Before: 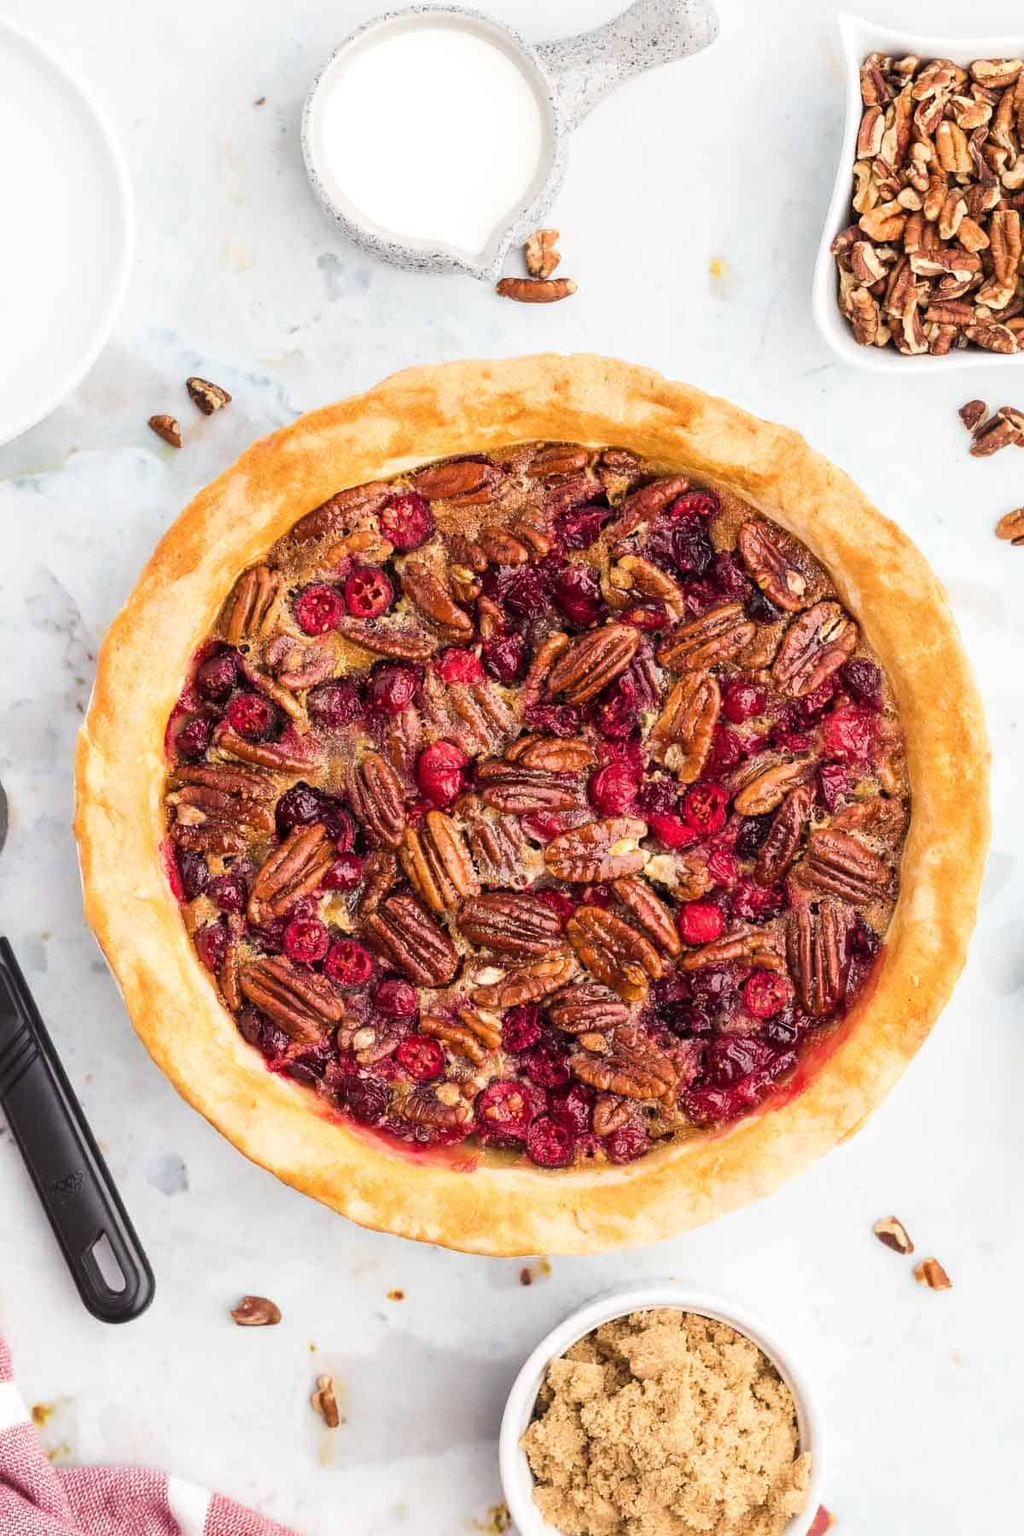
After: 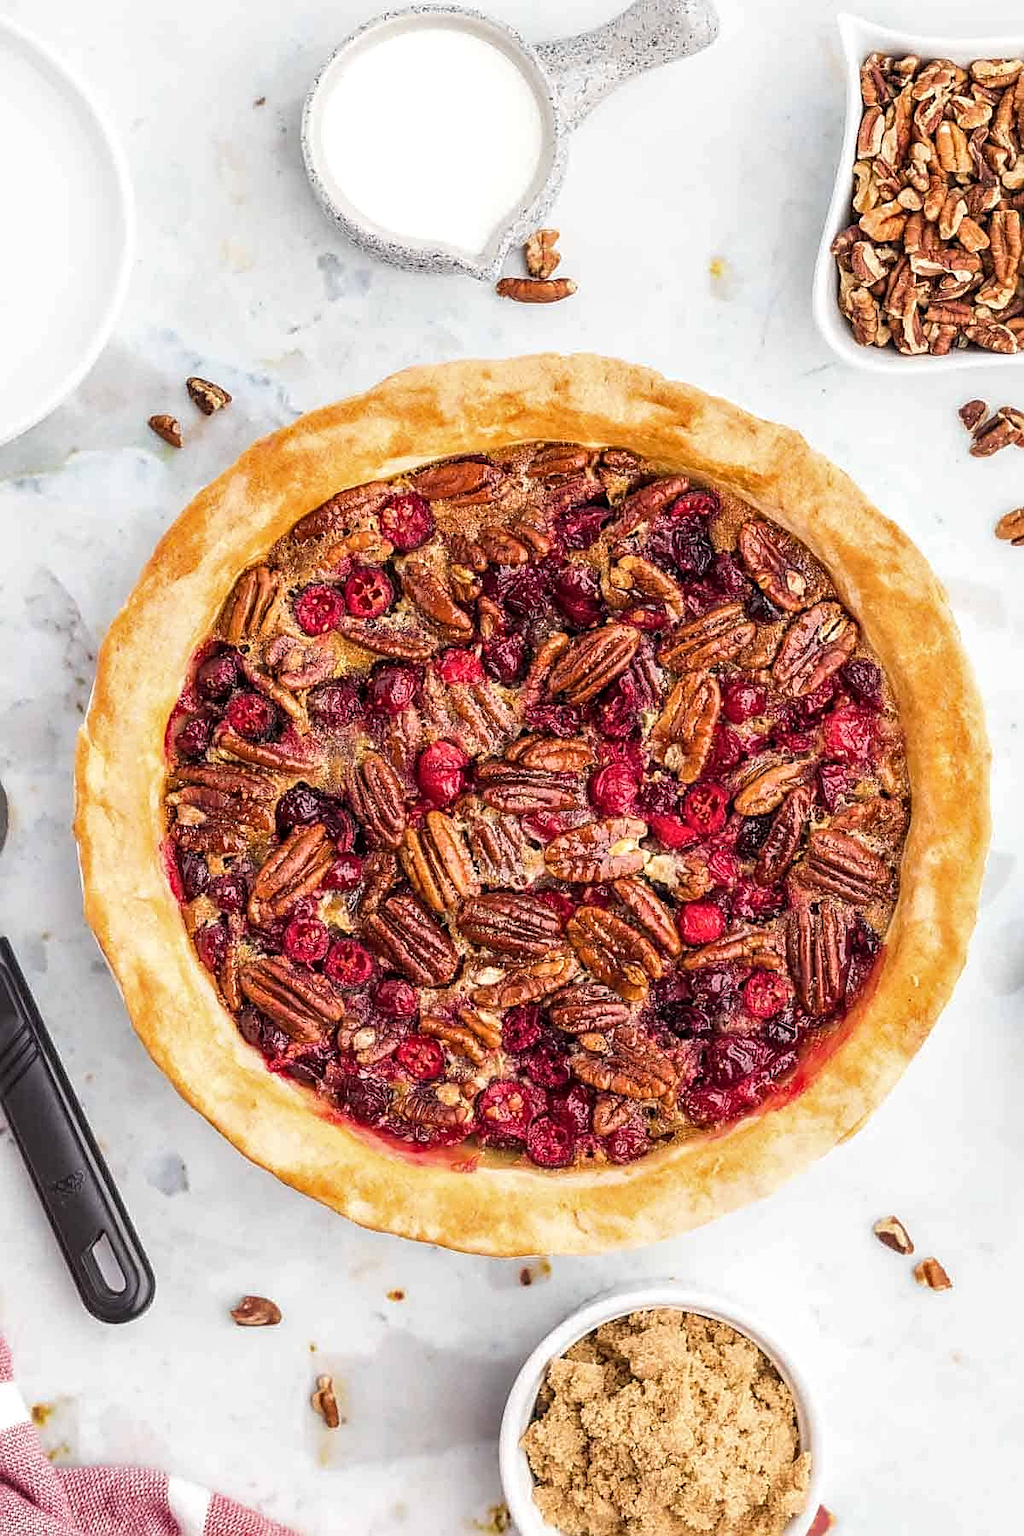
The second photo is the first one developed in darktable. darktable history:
sharpen: on, module defaults
local contrast: on, module defaults
shadows and highlights: radius 128.2, shadows 21.12, highlights -22.86, low approximation 0.01
